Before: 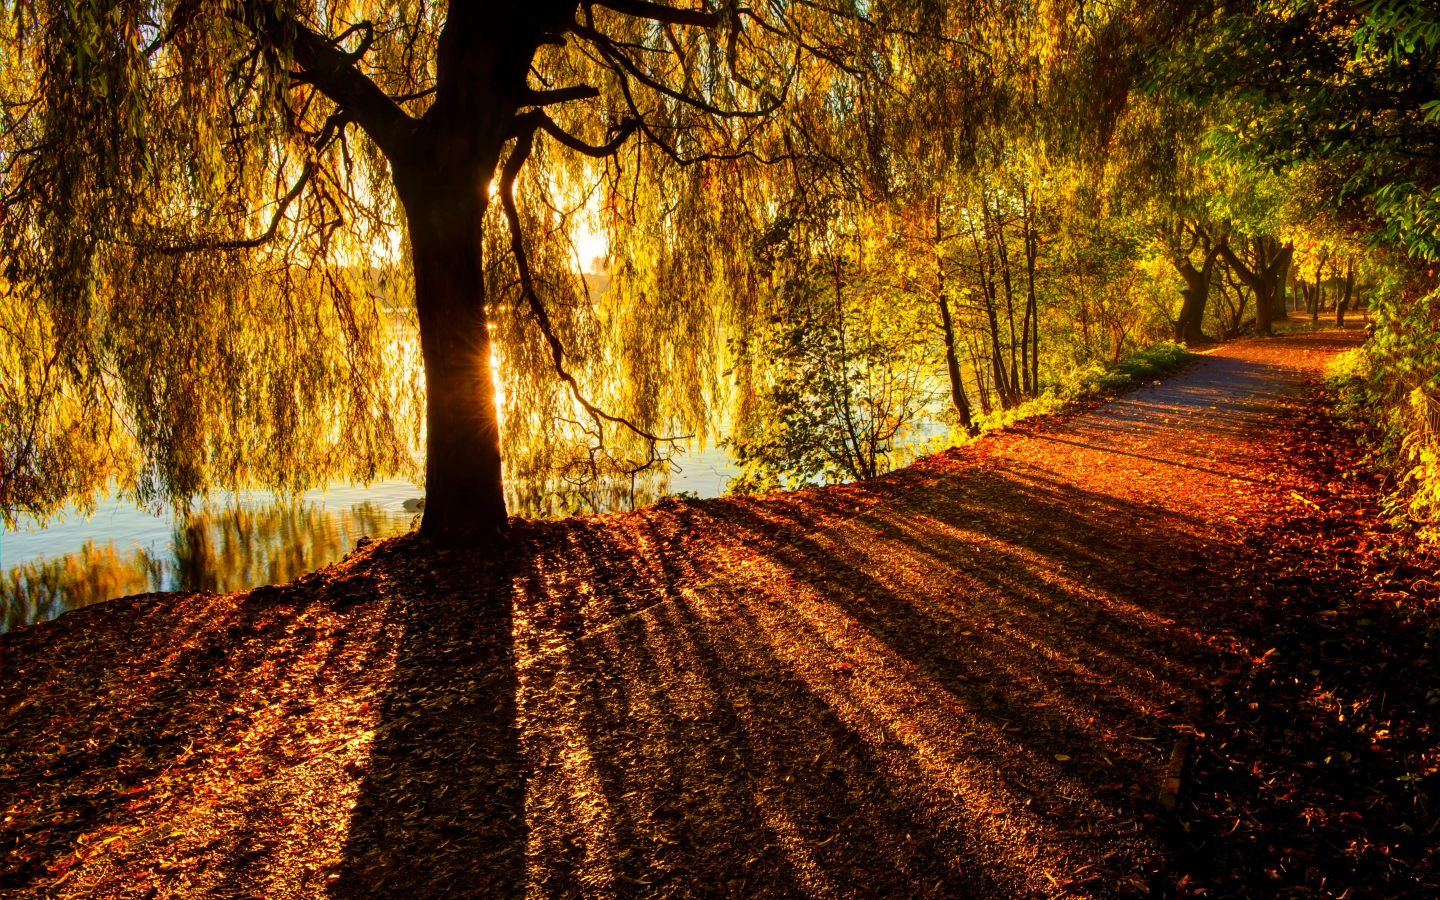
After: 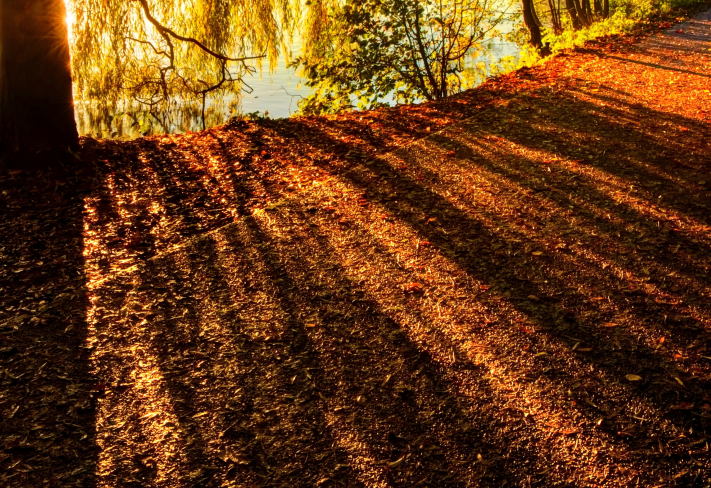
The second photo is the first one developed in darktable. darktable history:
shadows and highlights: shadows 29.58, highlights -30.48, low approximation 0.01, soften with gaussian
crop: left 29.795%, top 42.248%, right 20.82%, bottom 3.503%
